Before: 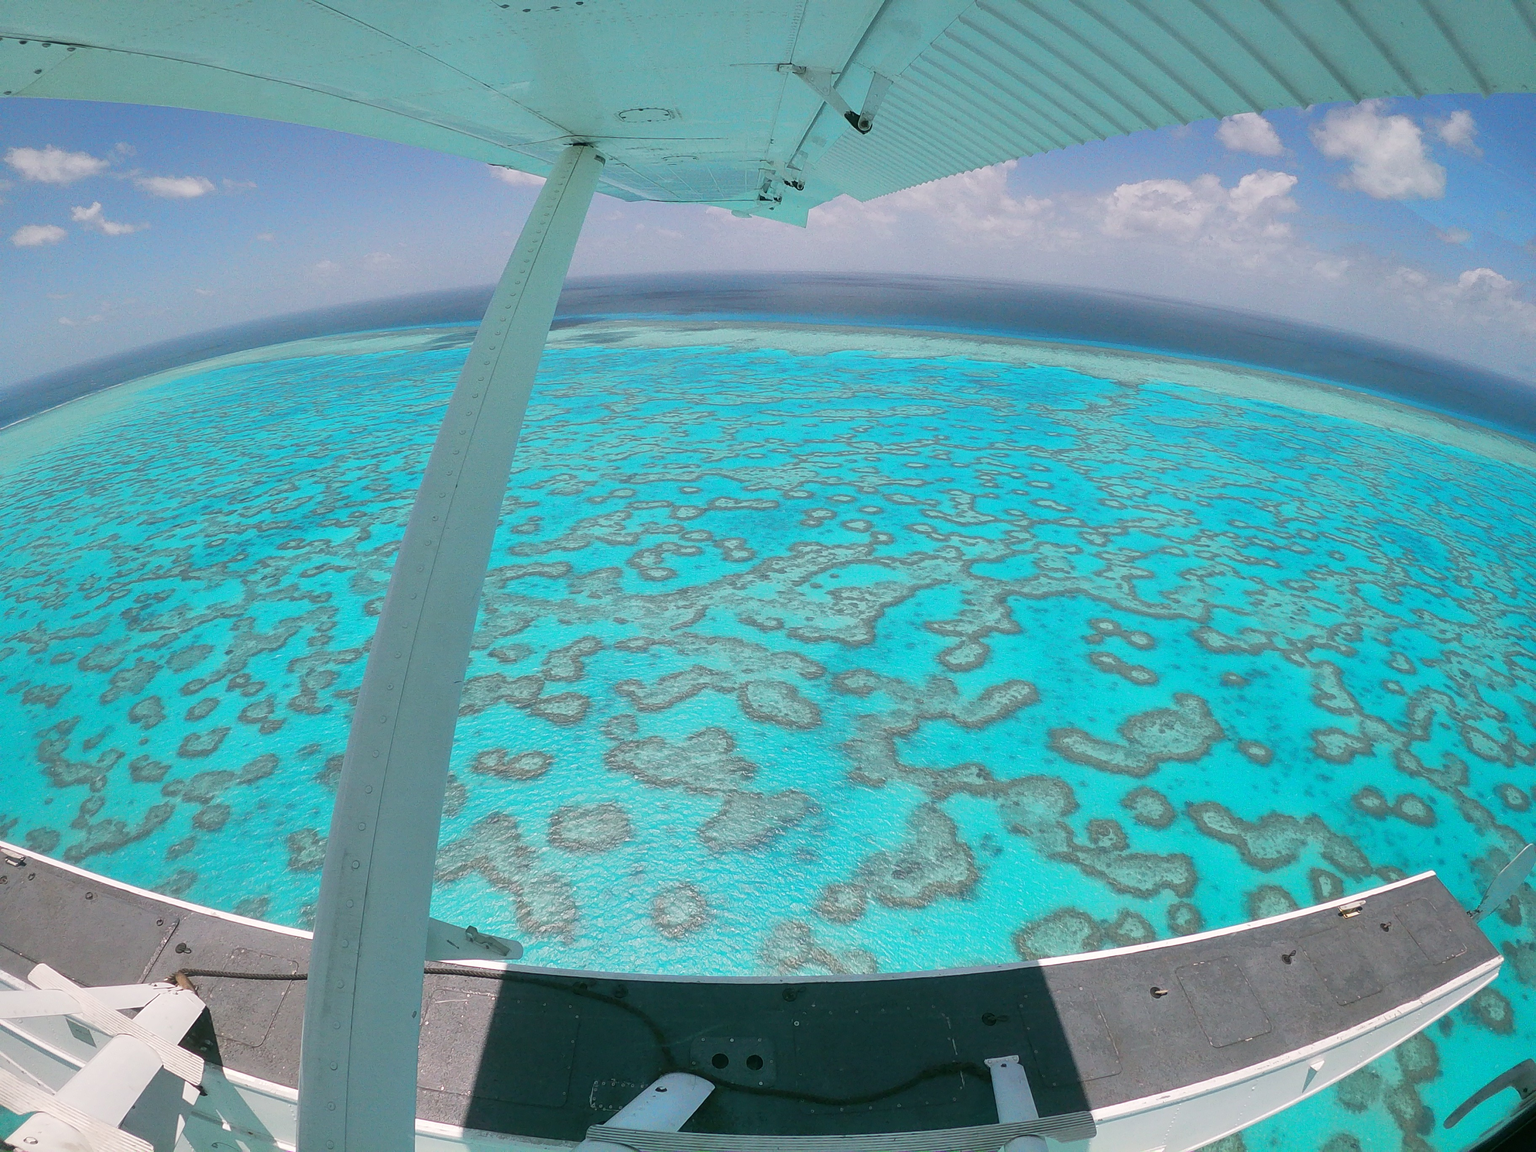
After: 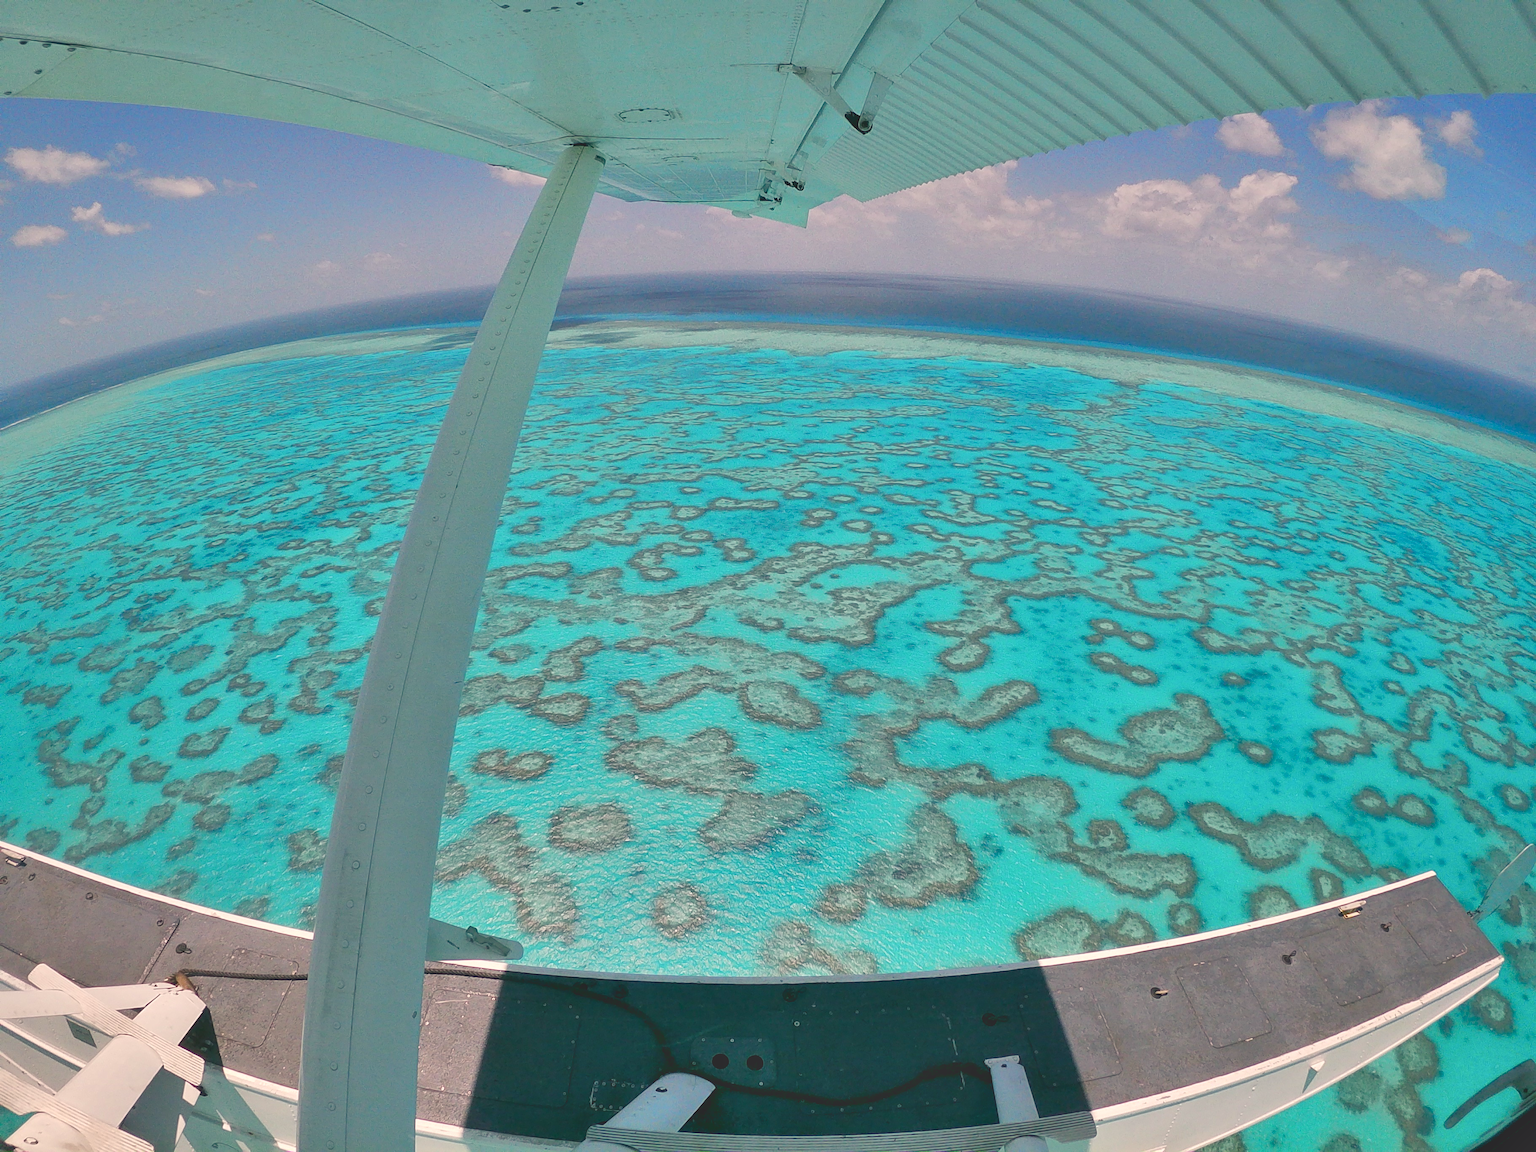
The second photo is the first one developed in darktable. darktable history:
color balance rgb: shadows lift › chroma 2%, shadows lift › hue 247.2°, power › chroma 0.3%, power › hue 25.2°, highlights gain › chroma 3%, highlights gain › hue 60°, global offset › luminance 2%, perceptual saturation grading › global saturation 20%, perceptual saturation grading › highlights -20%, perceptual saturation grading › shadows 30%
shadows and highlights: soften with gaussian
exposure: black level correction 0.012, compensate highlight preservation false
